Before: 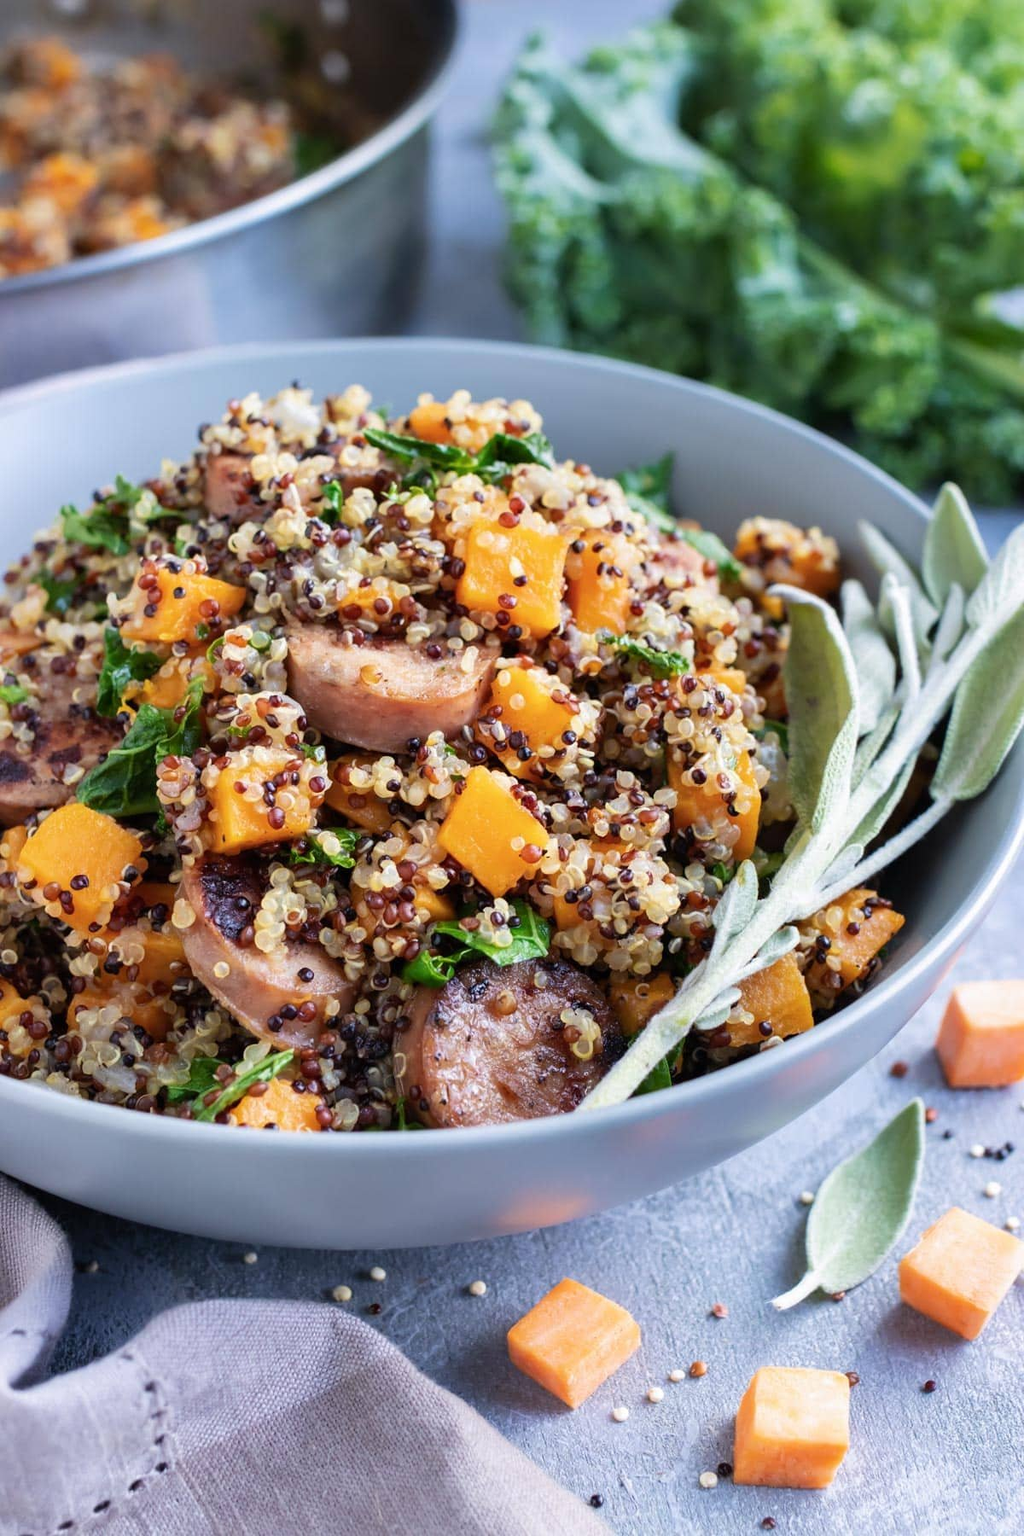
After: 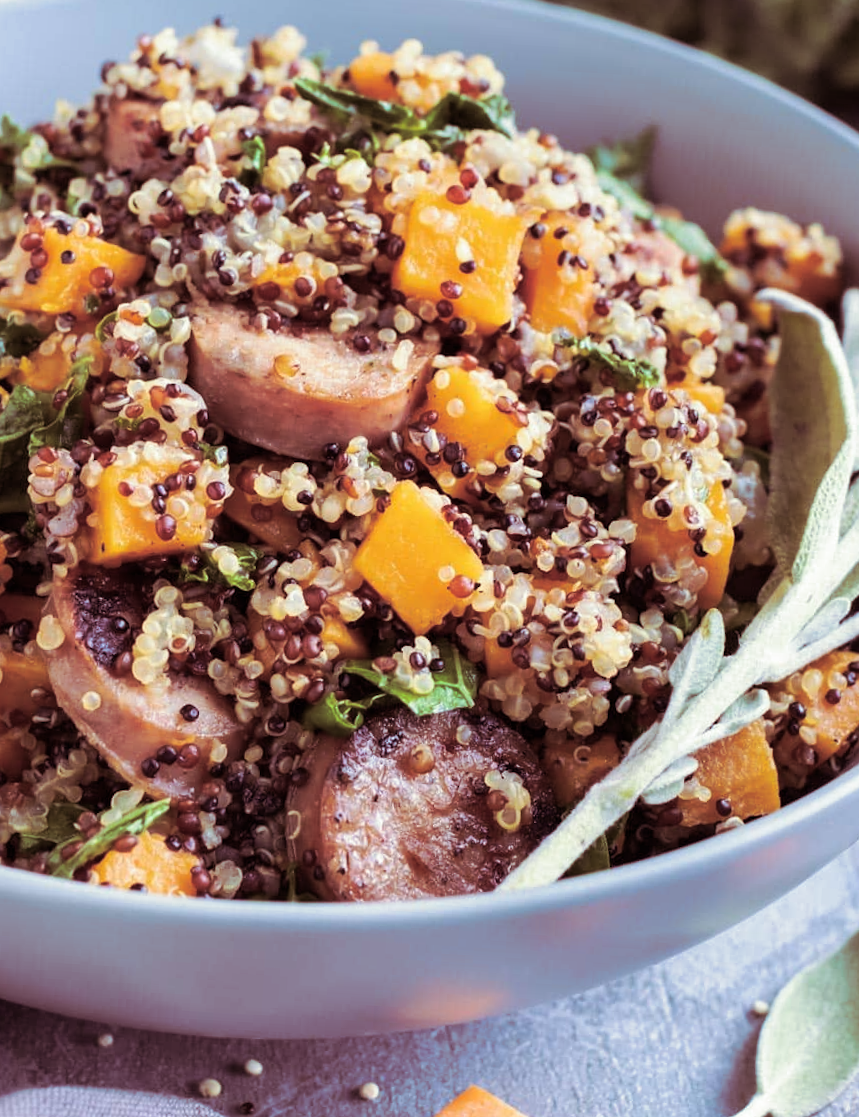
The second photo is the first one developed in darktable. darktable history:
crop and rotate: angle -3.37°, left 9.79%, top 20.73%, right 12.42%, bottom 11.82%
tone curve: curves: ch0 [(0, 0) (0.003, 0.003) (0.011, 0.011) (0.025, 0.025) (0.044, 0.044) (0.069, 0.068) (0.1, 0.099) (0.136, 0.134) (0.177, 0.175) (0.224, 0.222) (0.277, 0.274) (0.335, 0.331) (0.399, 0.395) (0.468, 0.463) (0.543, 0.554) (0.623, 0.632) (0.709, 0.716) (0.801, 0.805) (0.898, 0.9) (1, 1)], preserve colors none
split-toning: shadows › hue 360°
